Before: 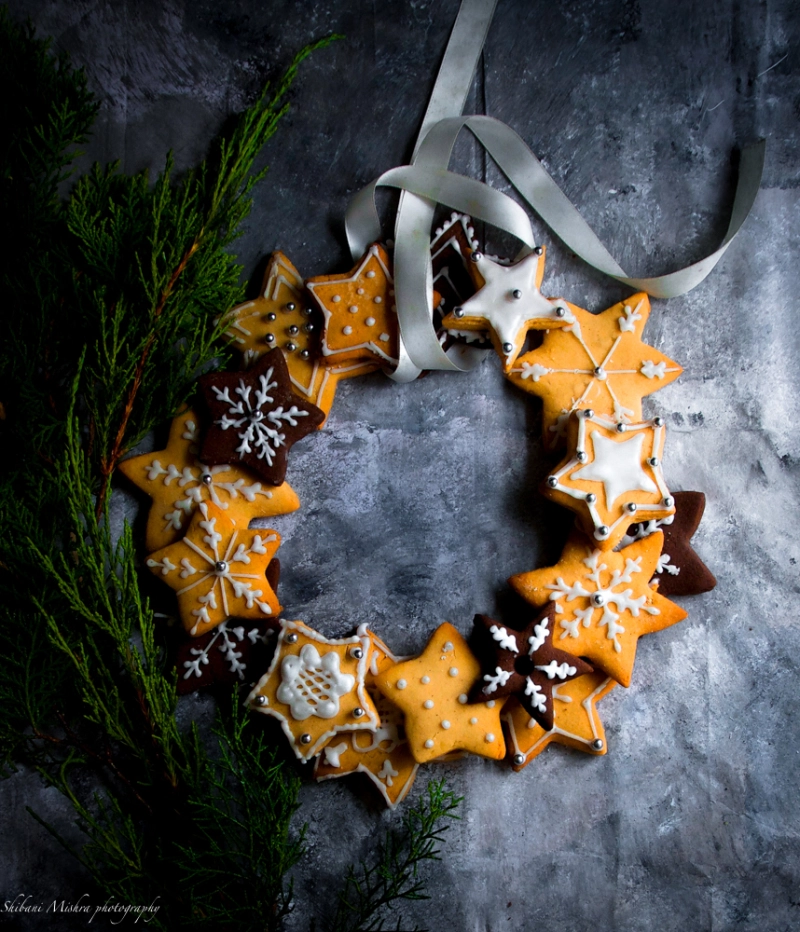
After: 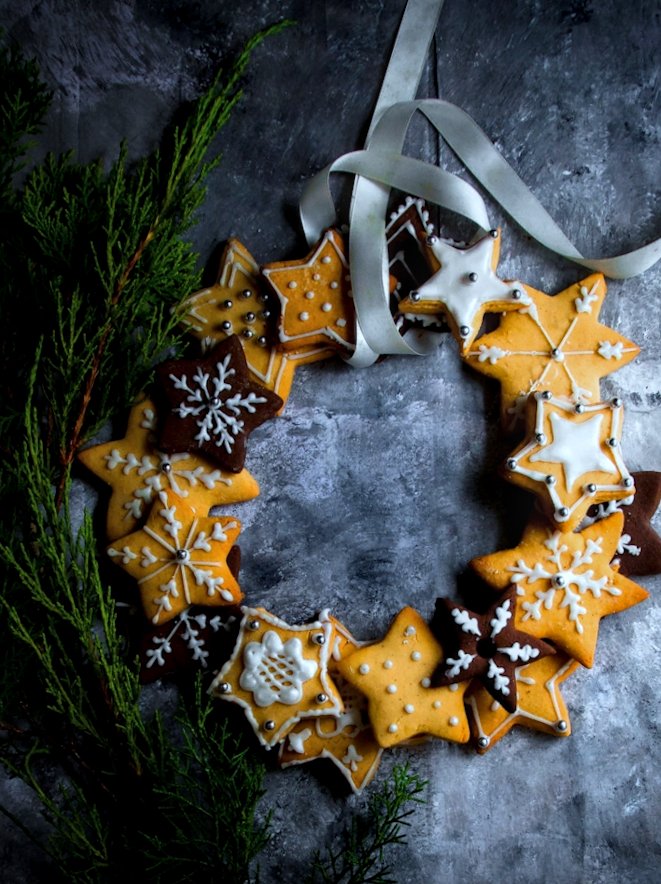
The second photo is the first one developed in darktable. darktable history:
local contrast: on, module defaults
white balance: red 0.925, blue 1.046
crop and rotate: angle 1°, left 4.281%, top 0.642%, right 11.383%, bottom 2.486%
